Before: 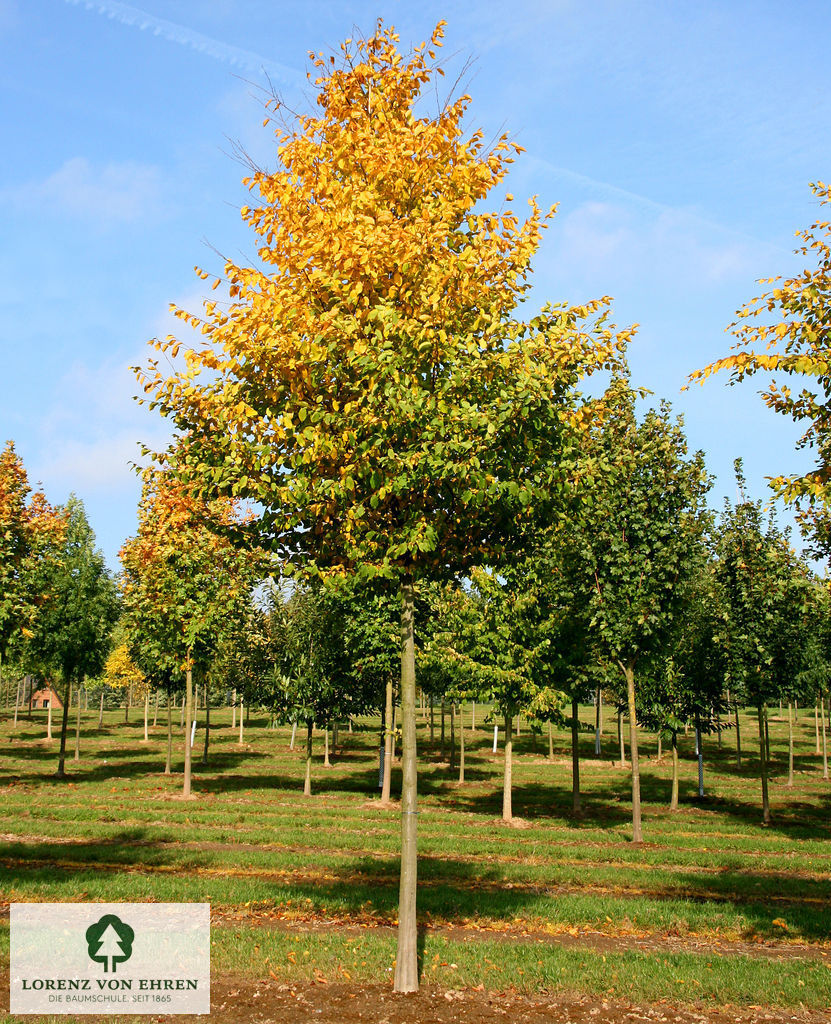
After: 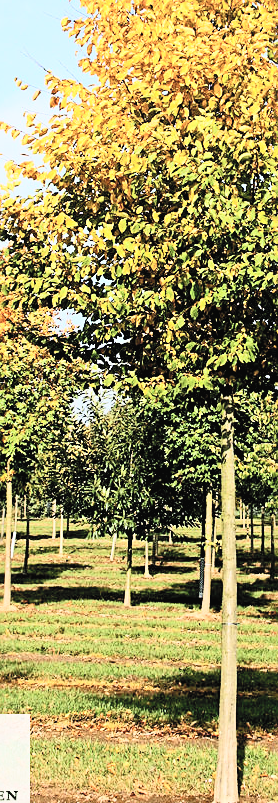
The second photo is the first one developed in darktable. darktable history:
sharpen: on, module defaults
crop and rotate: left 21.77%, top 18.528%, right 44.676%, bottom 2.997%
filmic rgb: black relative exposure -5 EV, white relative exposure 3.5 EV, hardness 3.19, contrast 1.2, highlights saturation mix -50%
white balance: red 0.982, blue 1.018
contrast brightness saturation: contrast 0.39, brightness 0.53
